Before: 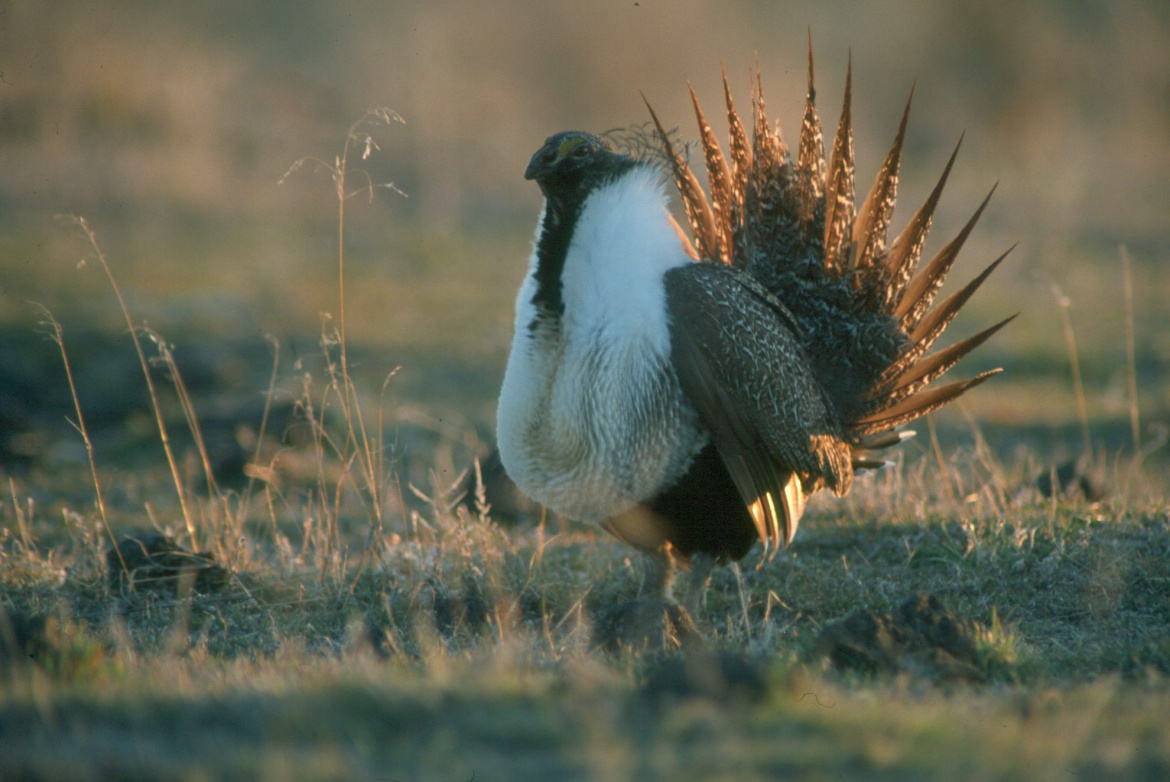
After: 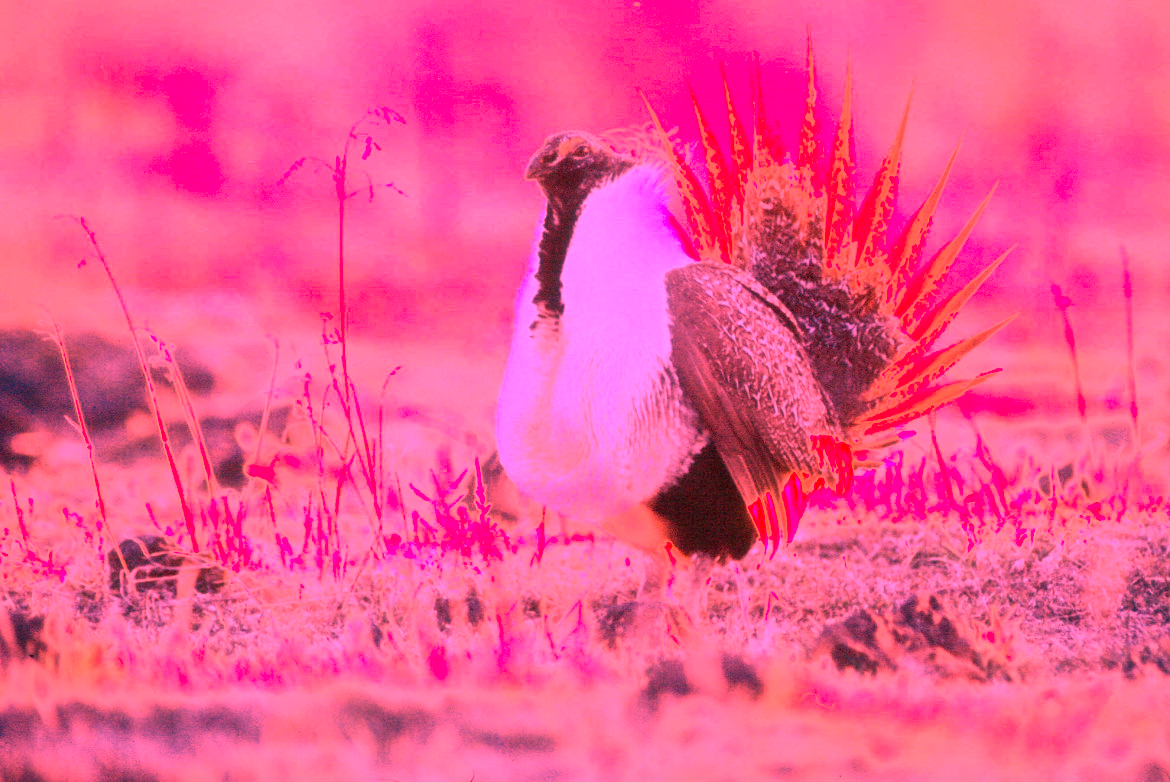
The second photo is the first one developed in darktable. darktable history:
contrast brightness saturation: contrast 0.24, brightness 0.09
white balance: red 4.26, blue 1.802
